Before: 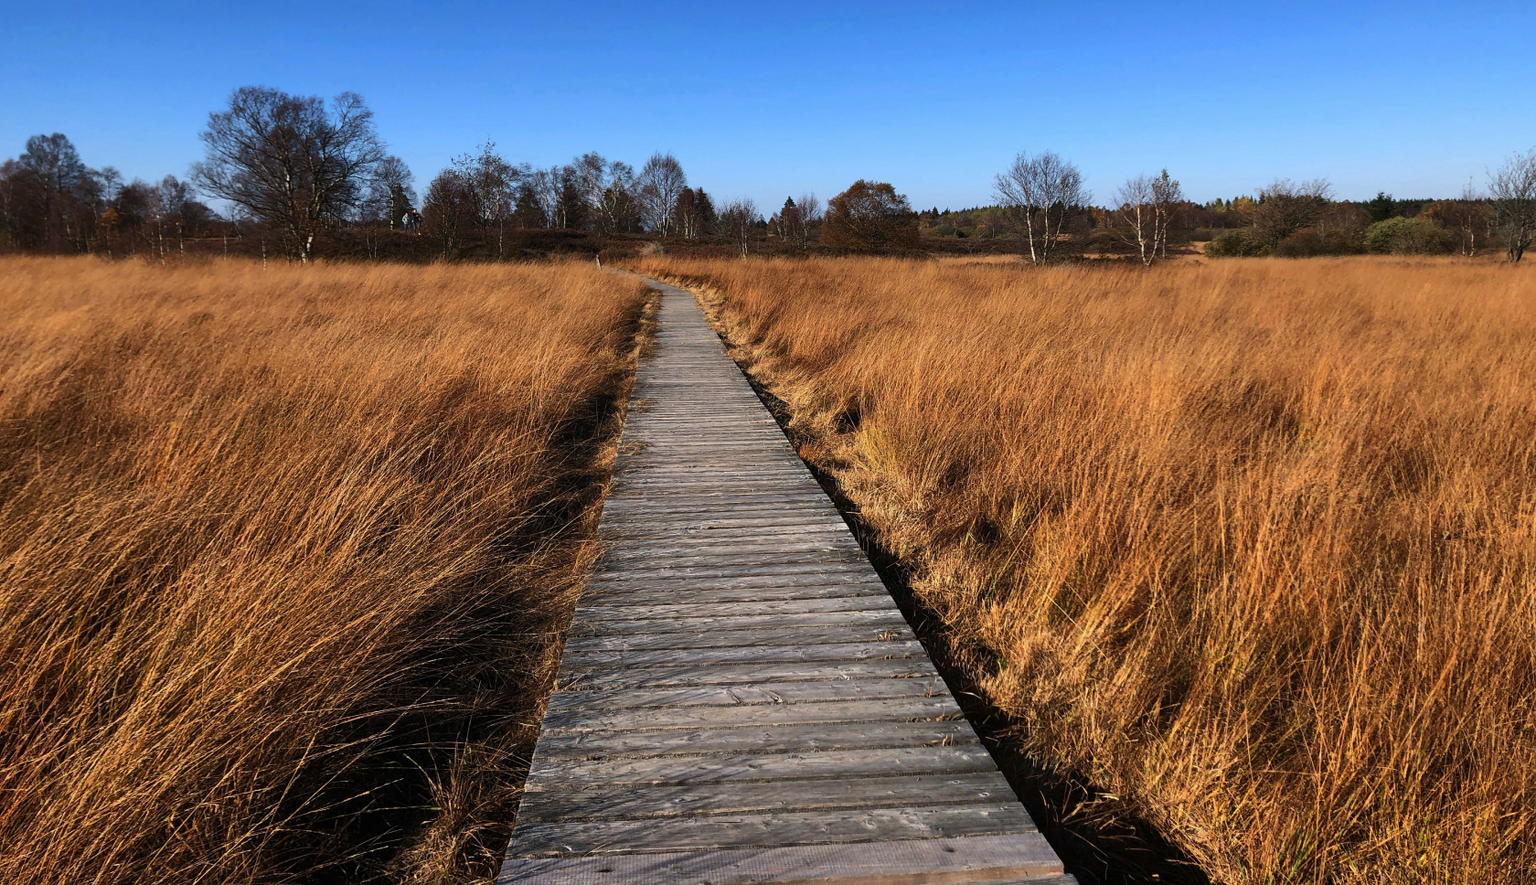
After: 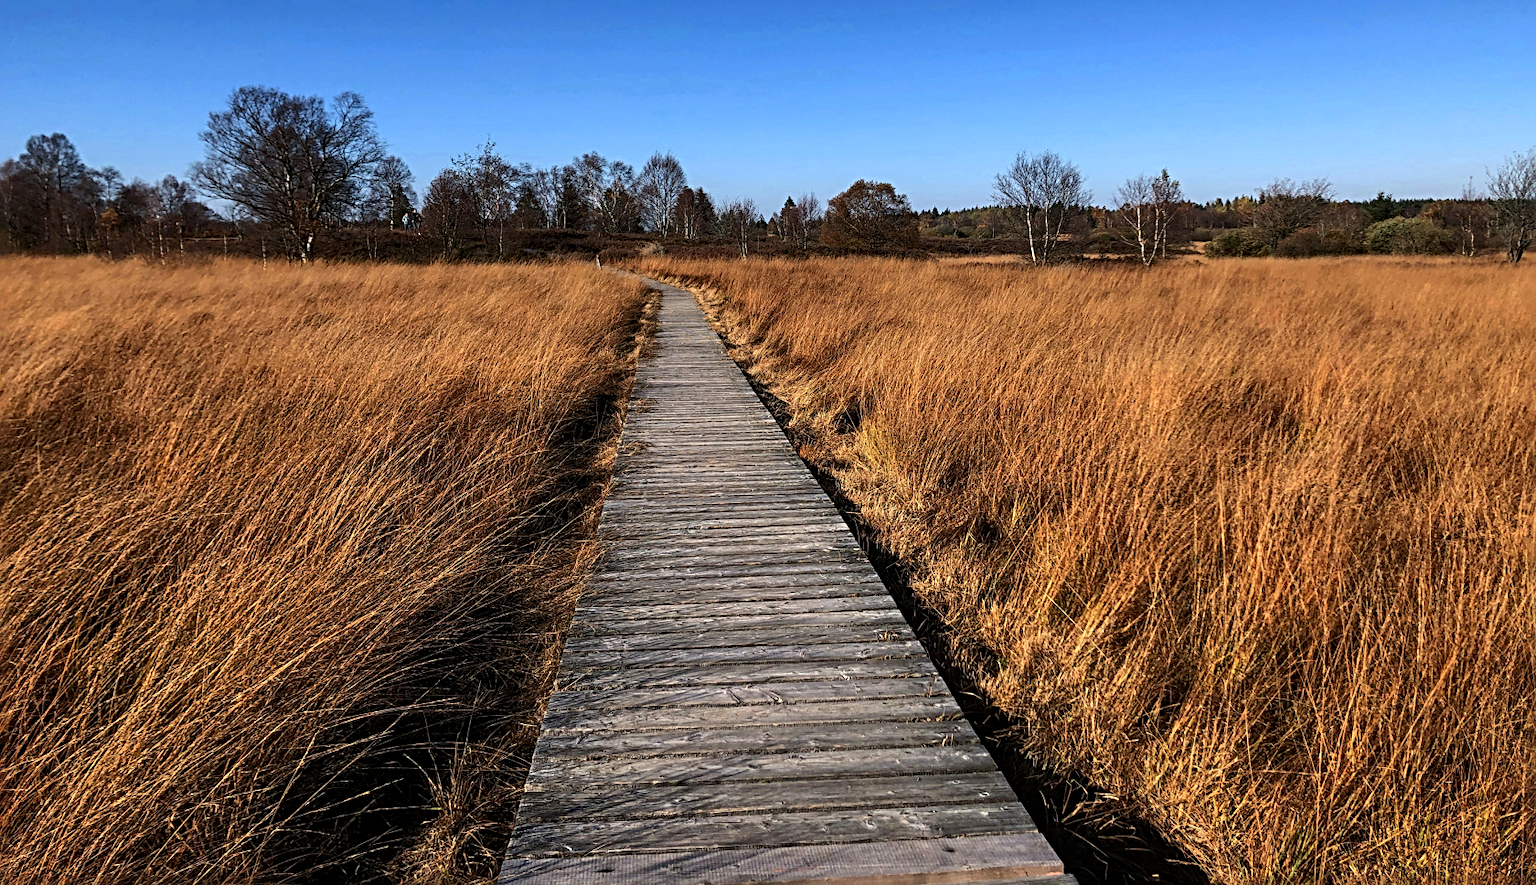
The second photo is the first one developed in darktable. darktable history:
local contrast: on, module defaults
sharpen: radius 4
